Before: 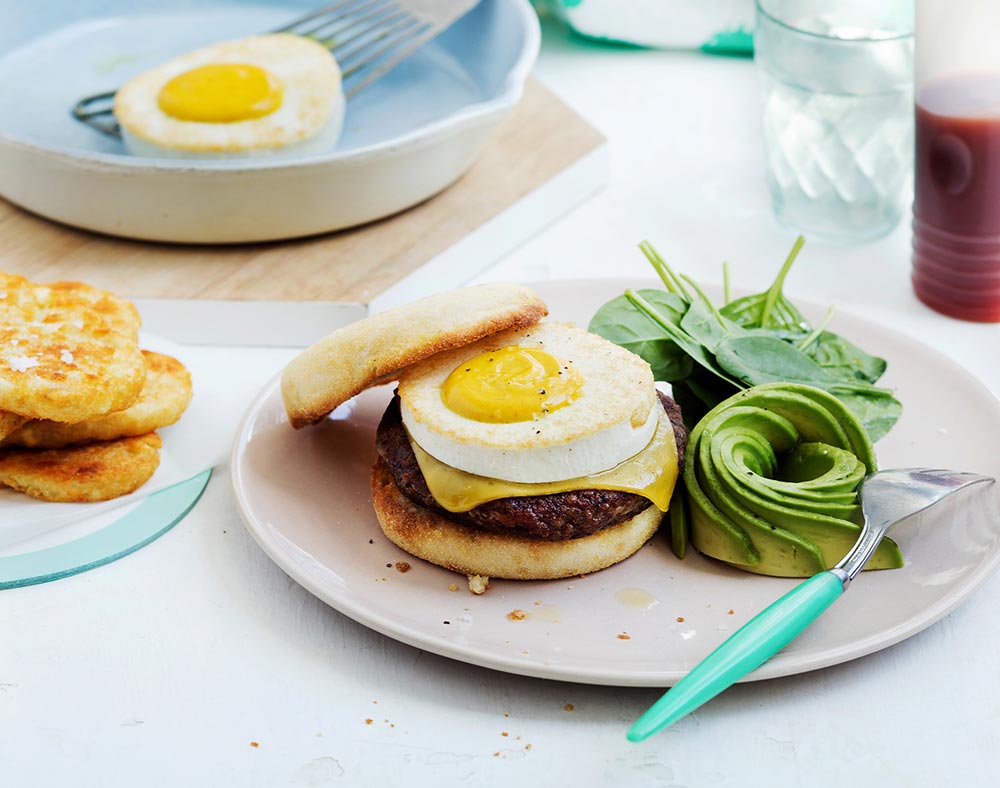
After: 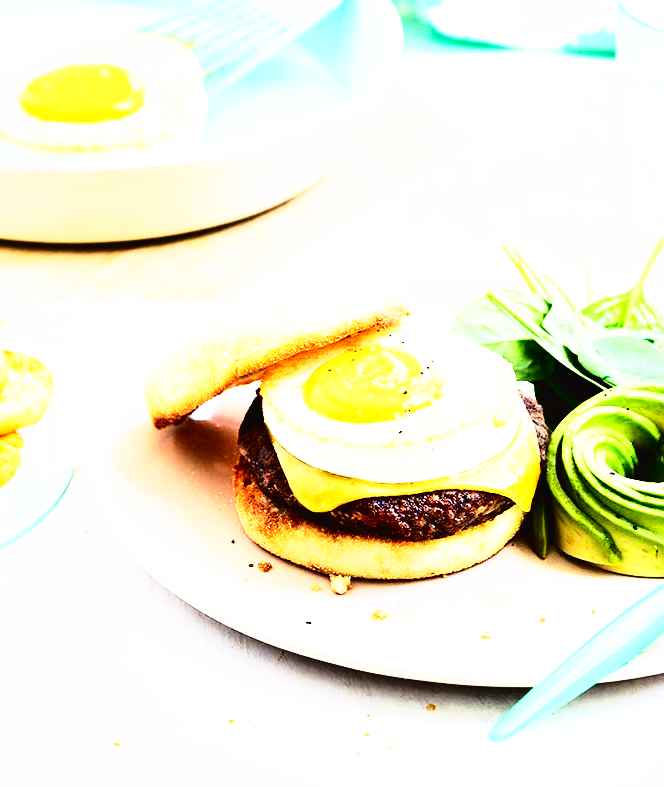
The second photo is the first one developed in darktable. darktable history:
crop and rotate: left 13.81%, right 19.714%
tone curve: curves: ch0 [(0, 0.023) (0.087, 0.065) (0.184, 0.168) (0.45, 0.54) (0.57, 0.683) (0.722, 0.825) (0.877, 0.948) (1, 1)]; ch1 [(0, 0) (0.388, 0.369) (0.45, 0.43) (0.505, 0.509) (0.534, 0.528) (0.657, 0.655) (1, 1)]; ch2 [(0, 0) (0.314, 0.223) (0.427, 0.405) (0.5, 0.5) (0.55, 0.566) (0.625, 0.657) (1, 1)], color space Lab, independent channels, preserve colors none
local contrast: mode bilateral grid, contrast 19, coarseness 50, detail 119%, midtone range 0.2
base curve: curves: ch0 [(0, 0) (0.007, 0.004) (0.027, 0.03) (0.046, 0.07) (0.207, 0.54) (0.442, 0.872) (0.673, 0.972) (1, 1)], preserve colors none
sharpen: radius 2.889, amount 0.858, threshold 47.319
contrast brightness saturation: contrast 0.236, brightness 0.088
exposure: exposure 0.189 EV, compensate exposure bias true, compensate highlight preservation false
